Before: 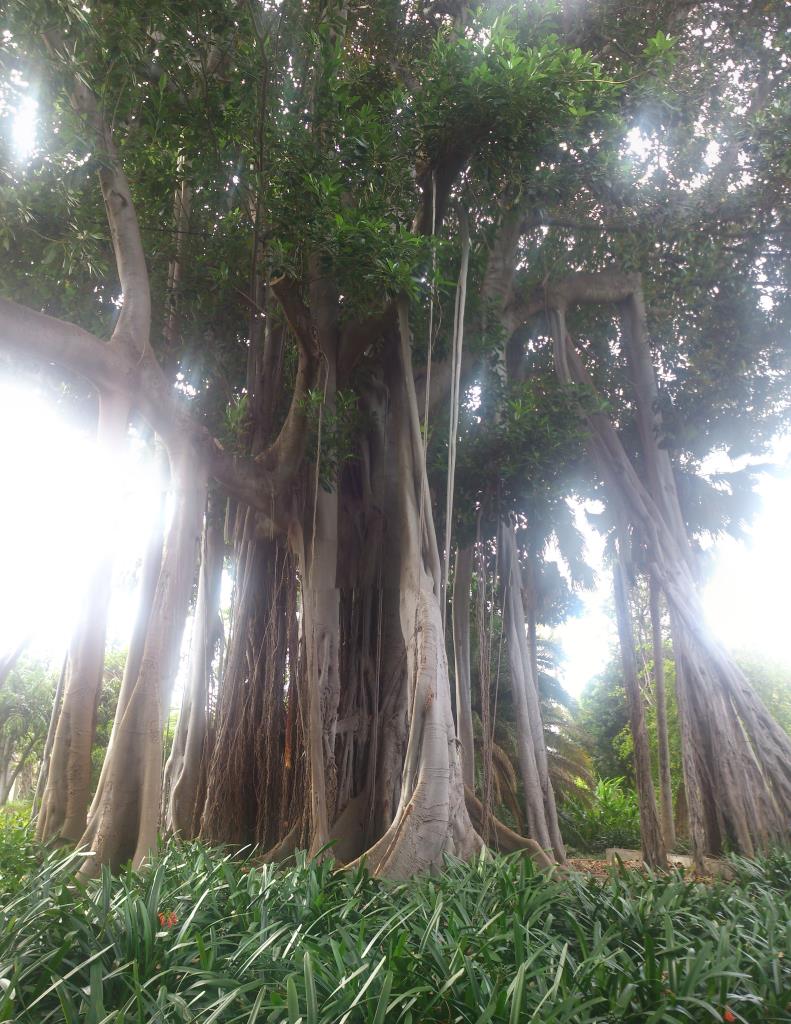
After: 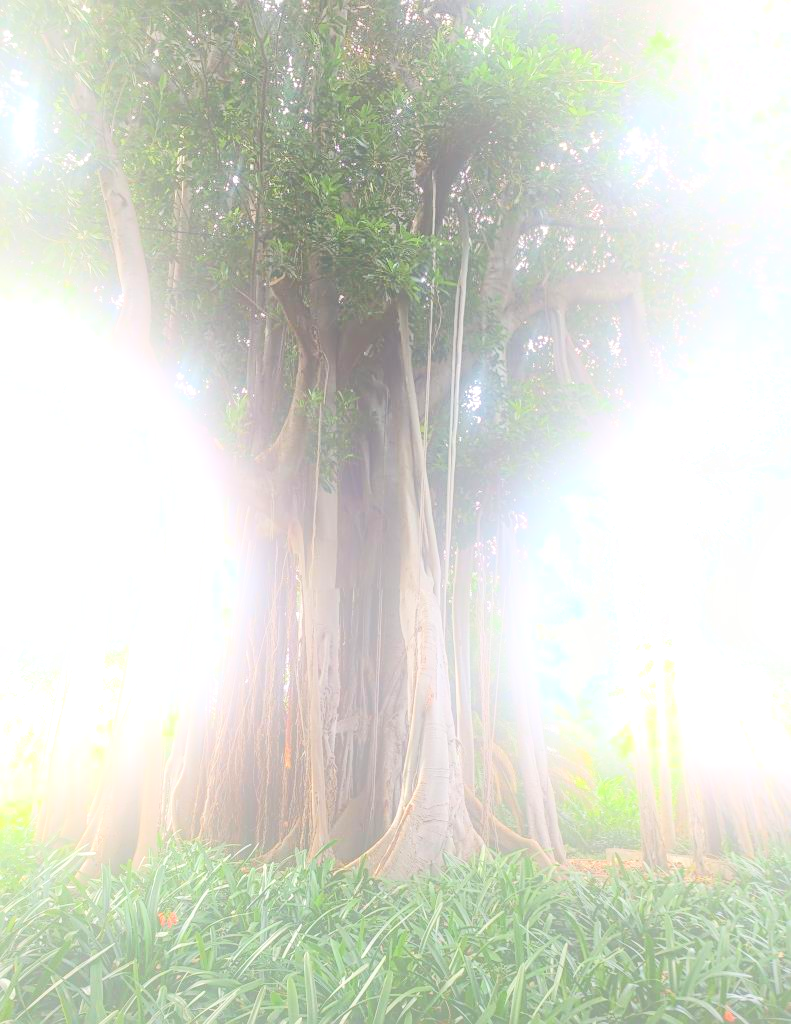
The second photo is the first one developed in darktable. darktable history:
bloom: size 25%, threshold 5%, strength 90%
fill light: exposure -2 EV, width 8.6
sharpen: on, module defaults
local contrast: highlights 25%, detail 130%
